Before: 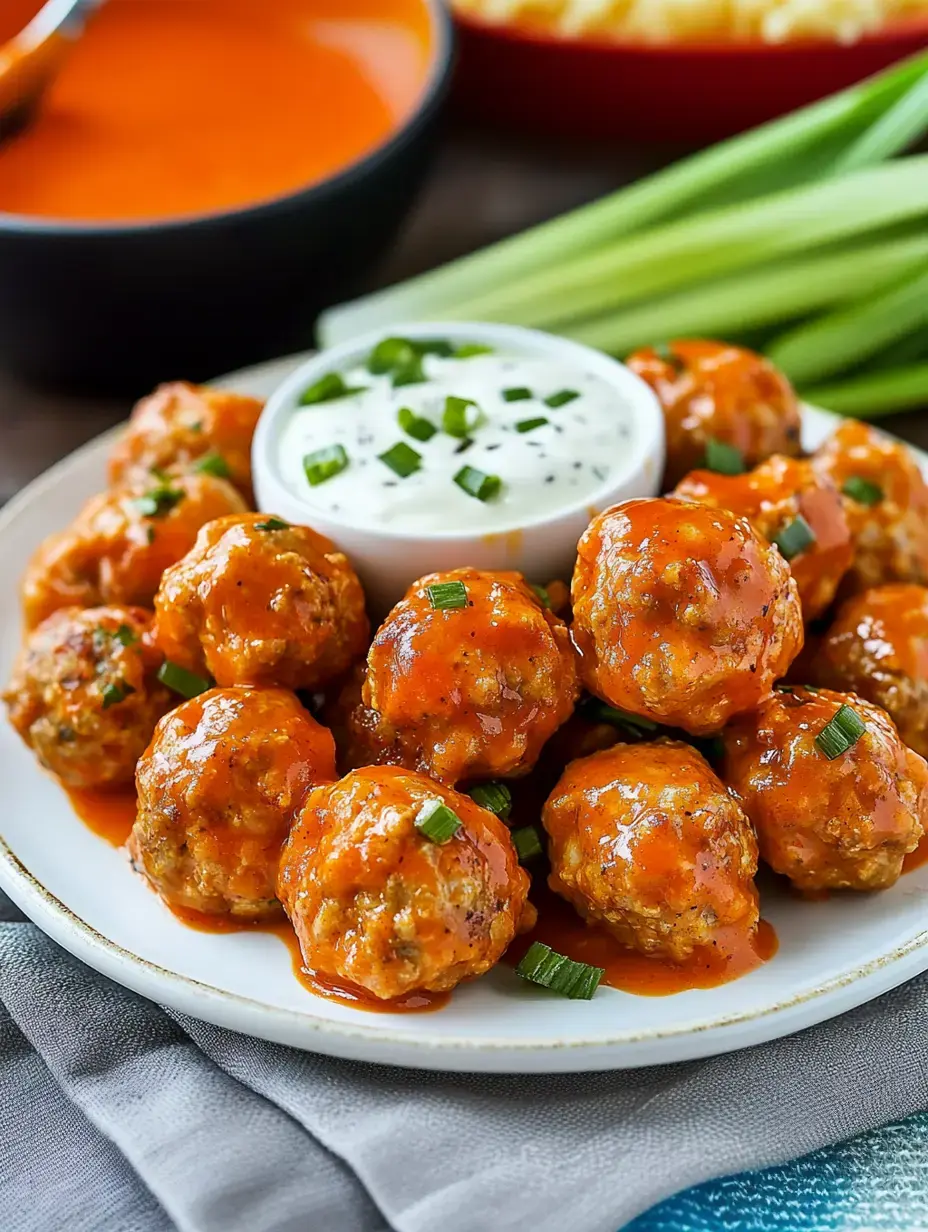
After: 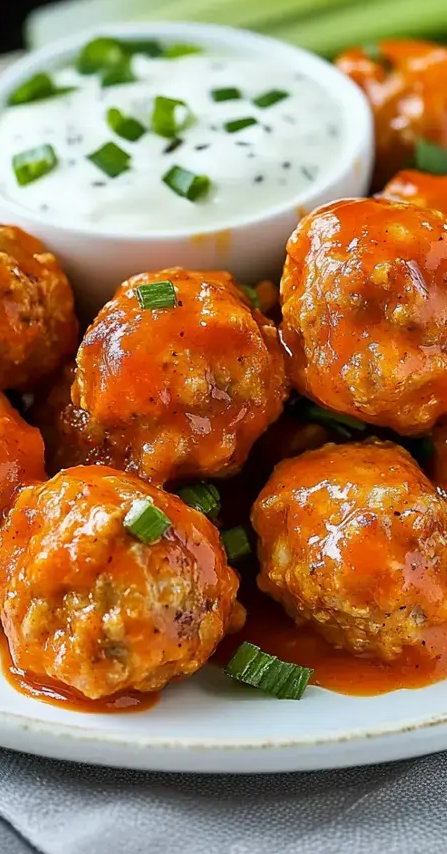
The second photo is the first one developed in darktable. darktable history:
crop: left 31.391%, top 24.362%, right 20.338%, bottom 6.286%
